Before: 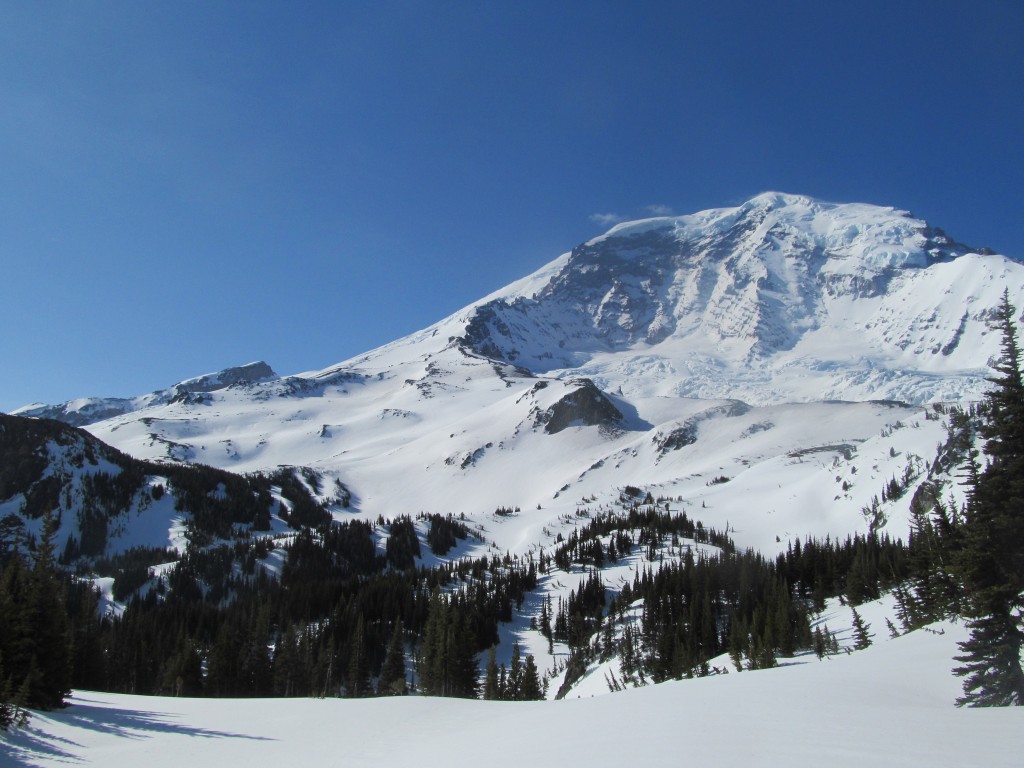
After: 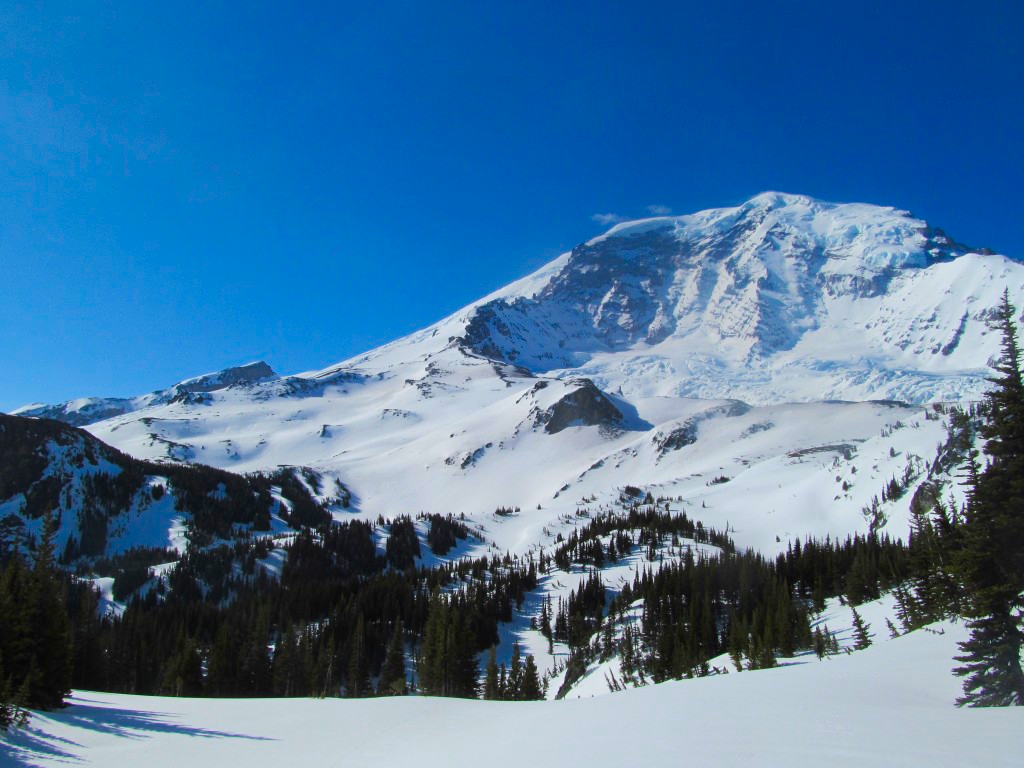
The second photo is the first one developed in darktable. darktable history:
color balance rgb: shadows lift › luminance -9.731%, perceptual saturation grading › global saturation 30.31%, global vibrance 40.762%
